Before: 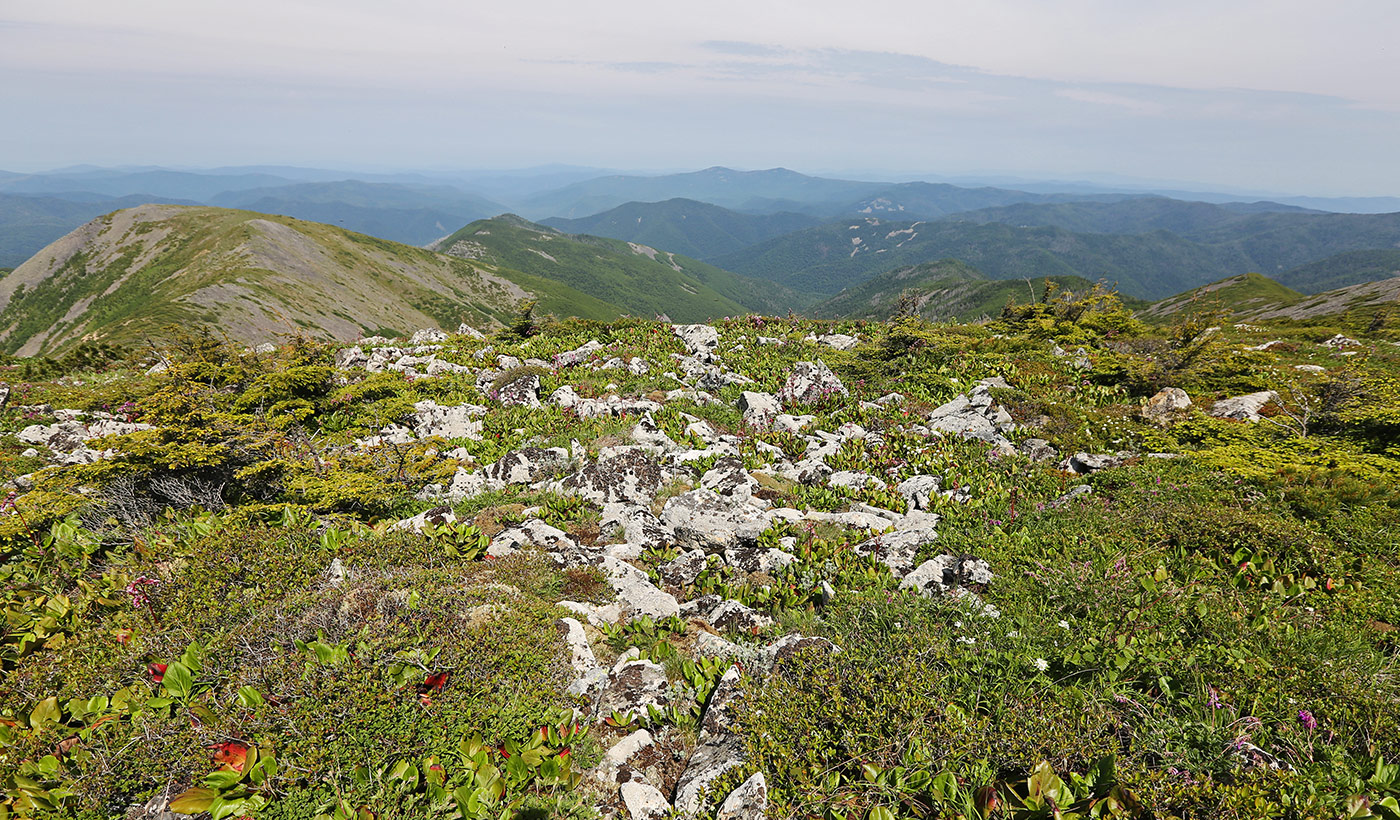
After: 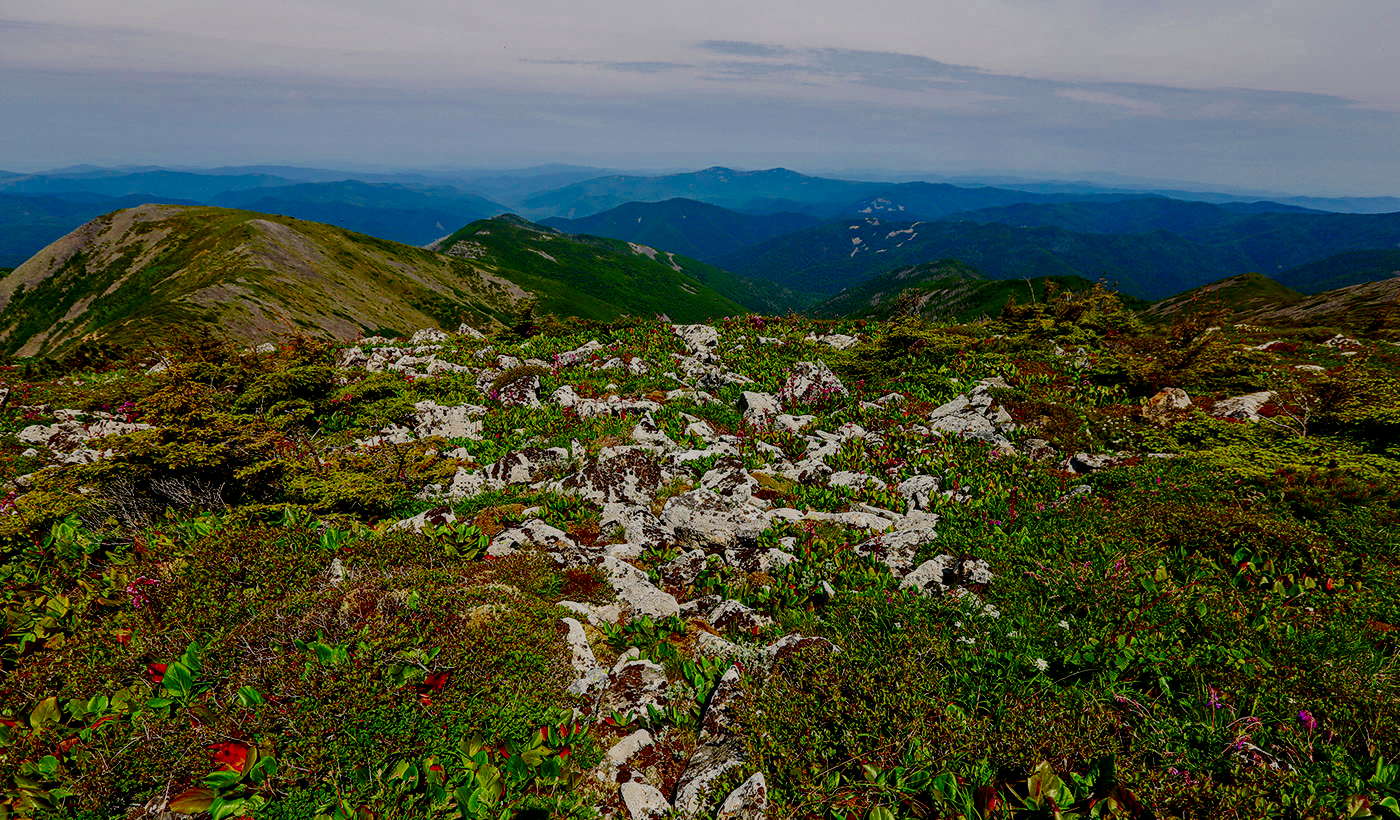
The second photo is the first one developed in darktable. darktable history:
filmic rgb: middle gray luminance 29.04%, black relative exposure -10.37 EV, white relative exposure 5.48 EV, target black luminance 0%, hardness 3.92, latitude 2.11%, contrast 1.124, highlights saturation mix 6.3%, shadows ↔ highlights balance 15.38%
local contrast: on, module defaults
exposure: exposure 0.694 EV, compensate highlight preservation false
contrast brightness saturation: brightness -0.996, saturation 0.985
